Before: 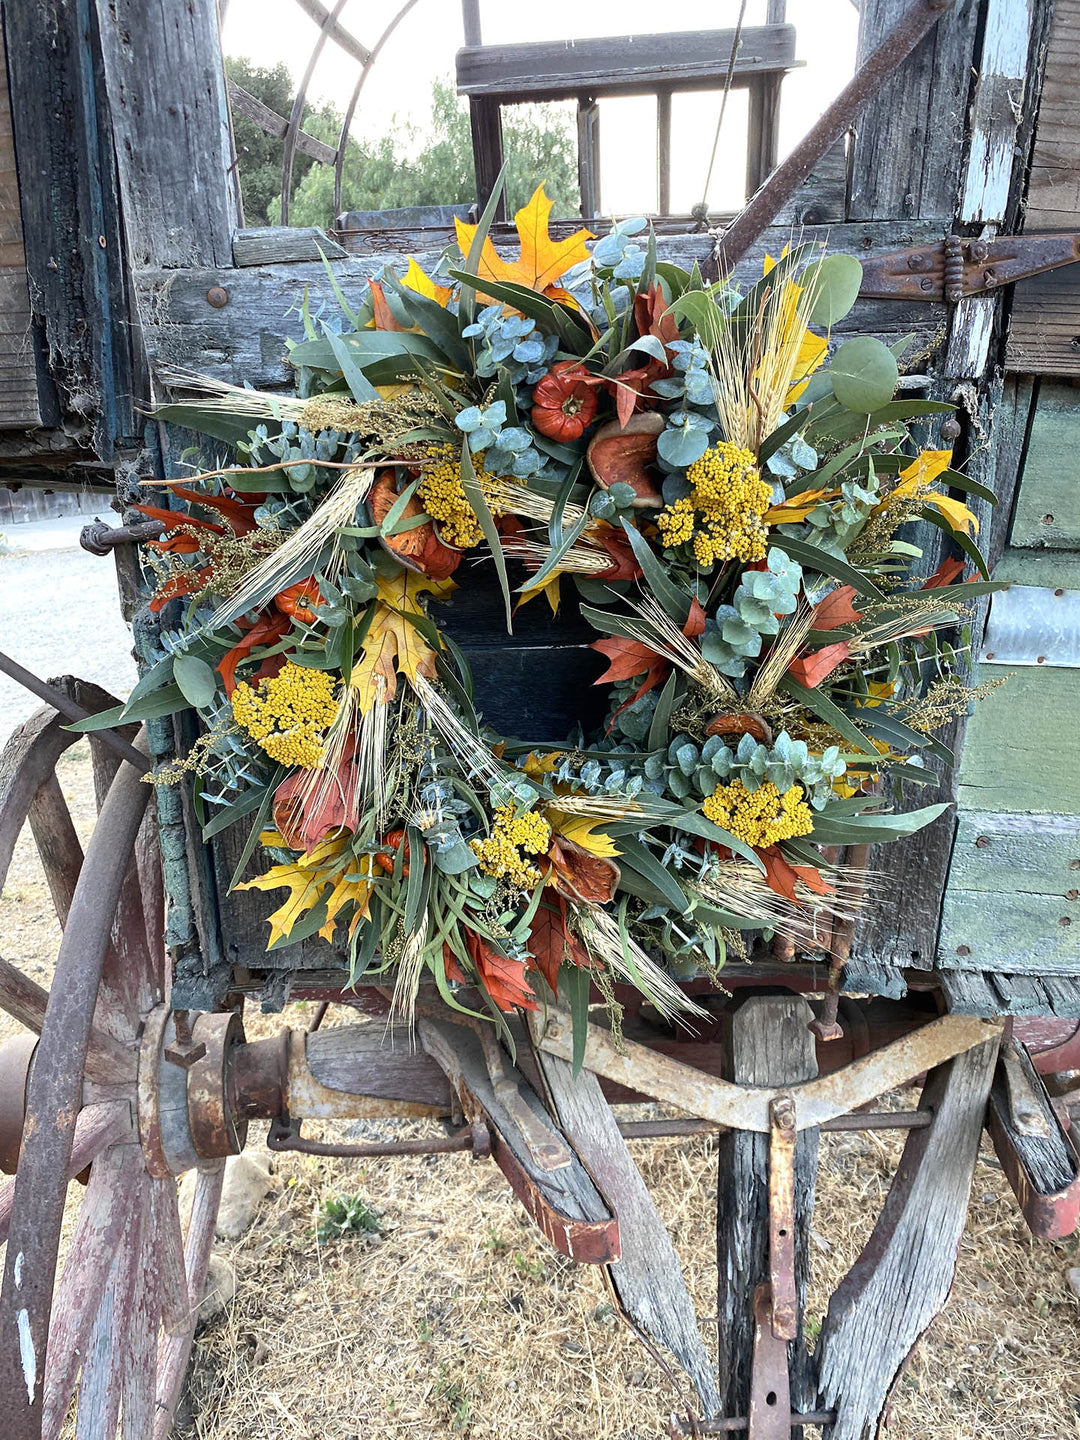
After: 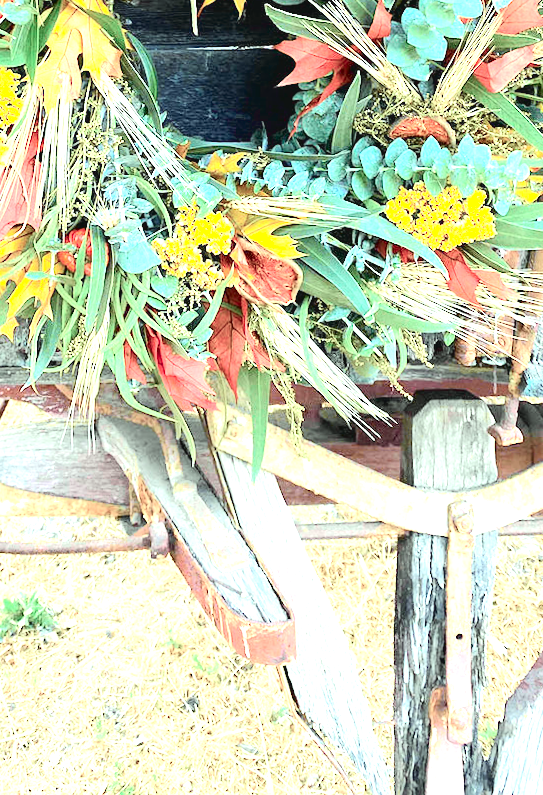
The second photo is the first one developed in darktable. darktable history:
color correction: highlights a* -8, highlights b* 3.1
exposure: black level correction 0, exposure 2.088 EV, compensate exposure bias true, compensate highlight preservation false
crop: left 29.672%, top 41.786%, right 20.851%, bottom 3.487%
rotate and perspective: rotation 0.8°, automatic cropping off
tone curve: curves: ch0 [(0, 0.039) (0.113, 0.081) (0.204, 0.204) (0.498, 0.608) (0.709, 0.819) (0.984, 0.961)]; ch1 [(0, 0) (0.172, 0.123) (0.317, 0.272) (0.414, 0.382) (0.476, 0.479) (0.505, 0.501) (0.528, 0.54) (0.618, 0.647) (0.709, 0.764) (1, 1)]; ch2 [(0, 0) (0.411, 0.424) (0.492, 0.502) (0.521, 0.513) (0.537, 0.57) (0.686, 0.638) (1, 1)], color space Lab, independent channels, preserve colors none
